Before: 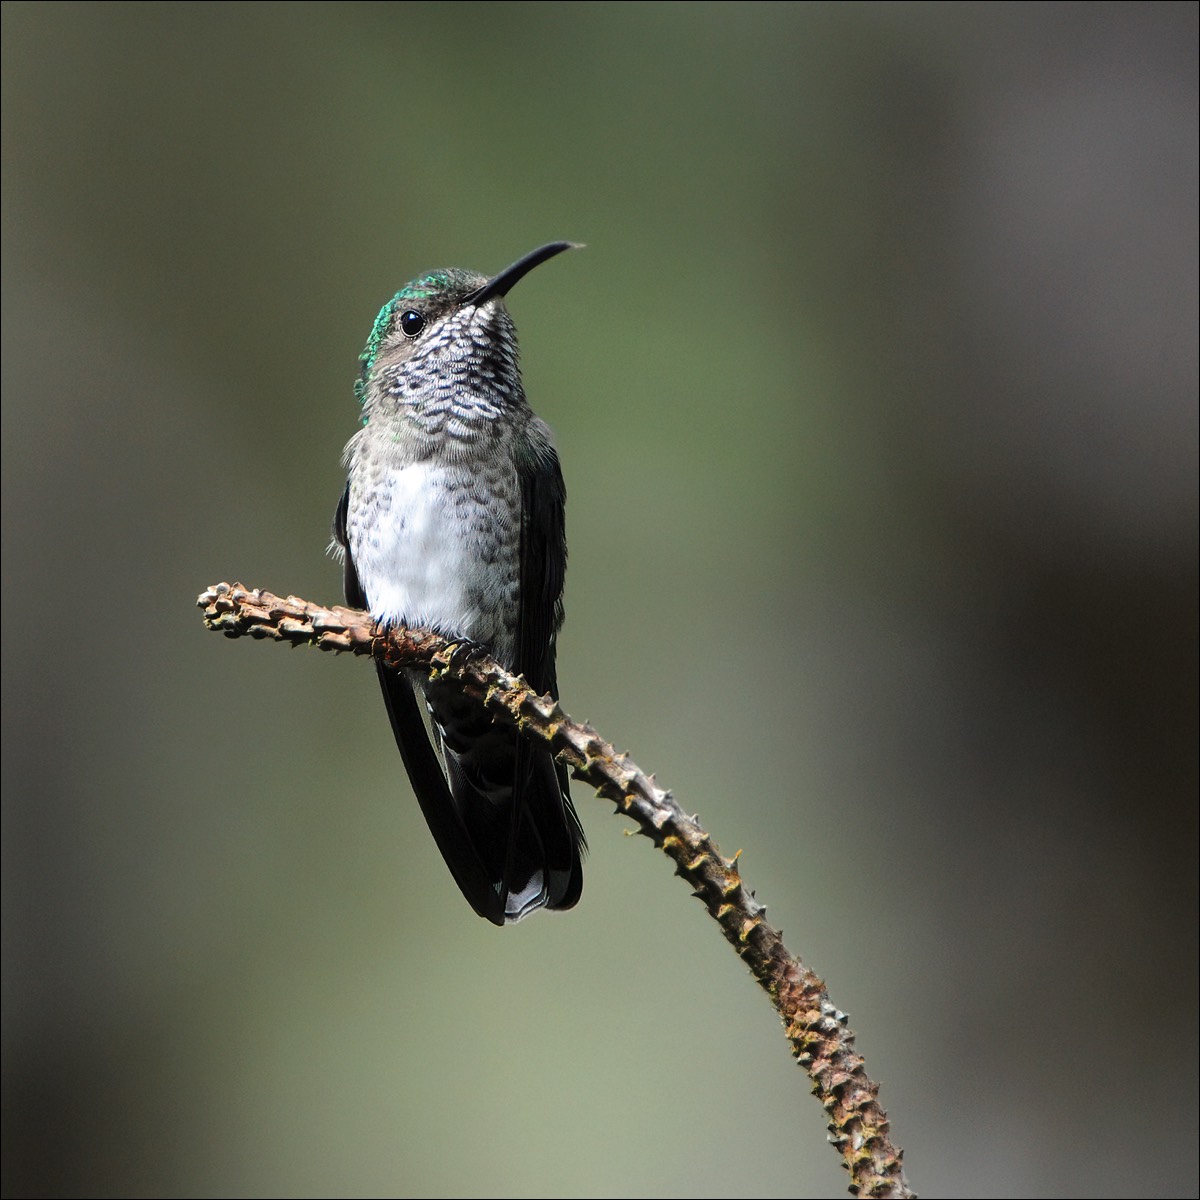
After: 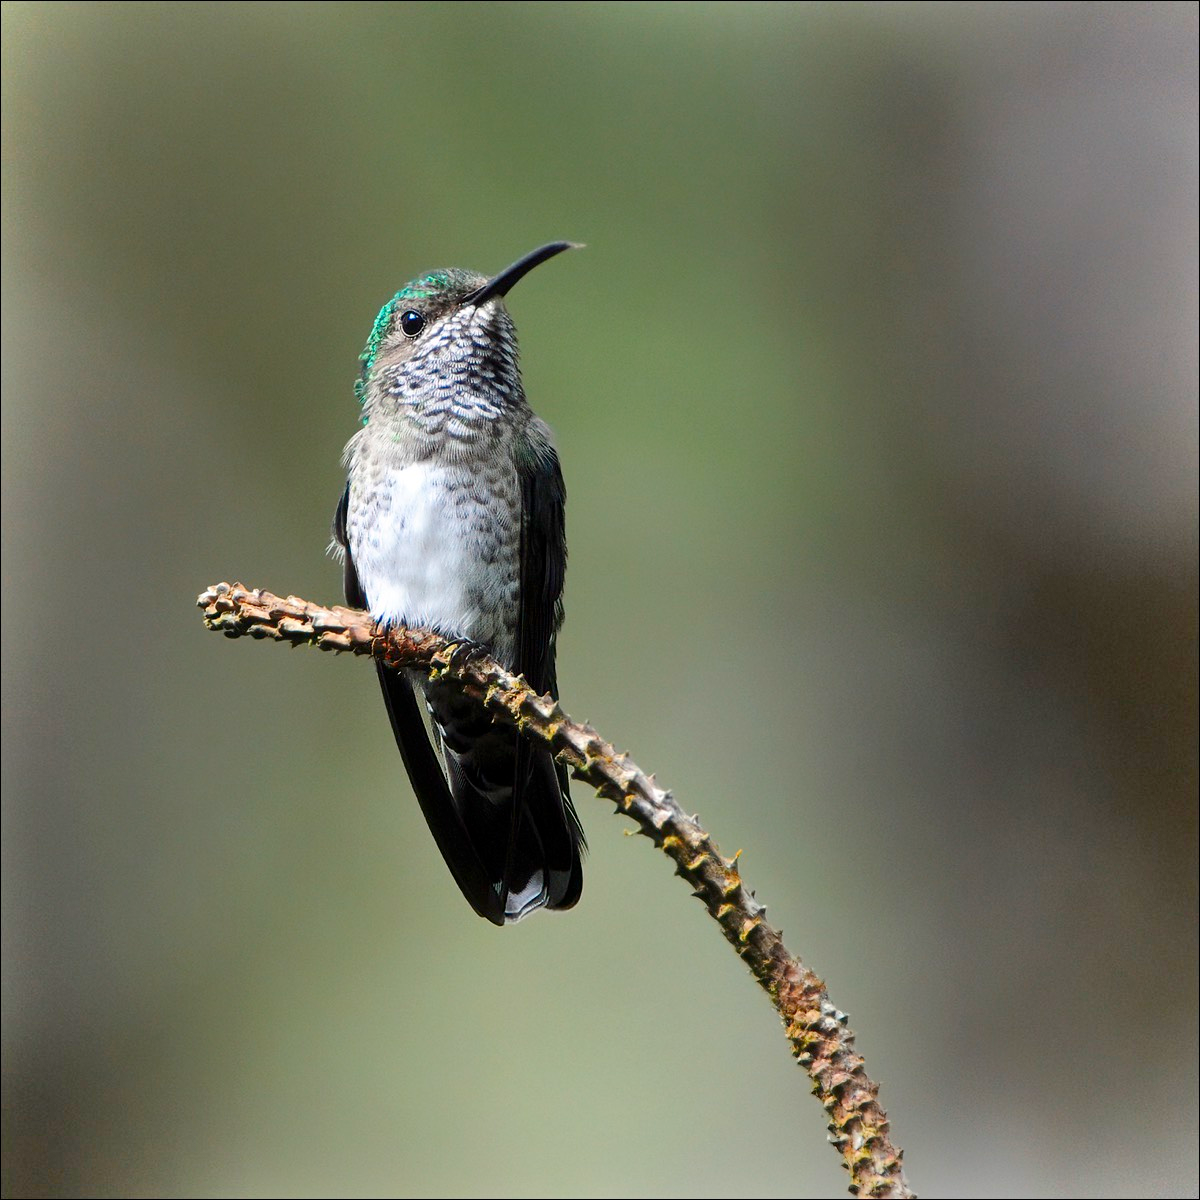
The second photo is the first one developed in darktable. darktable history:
shadows and highlights: low approximation 0.01, soften with gaussian
contrast brightness saturation: brightness -0.02, saturation 0.35
